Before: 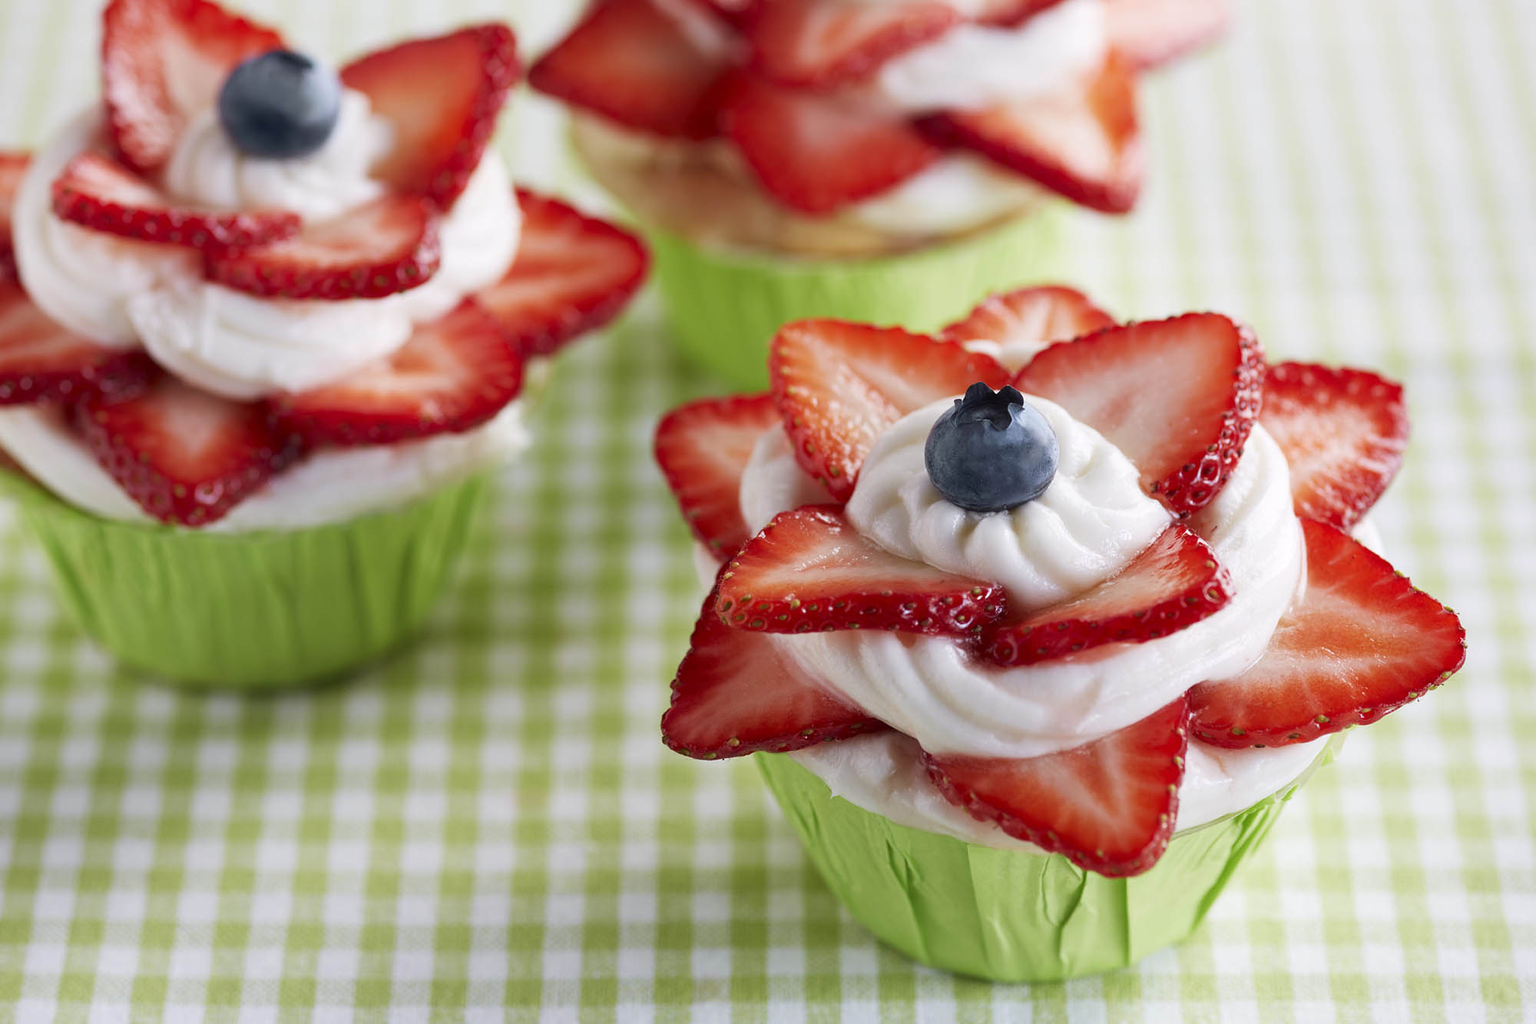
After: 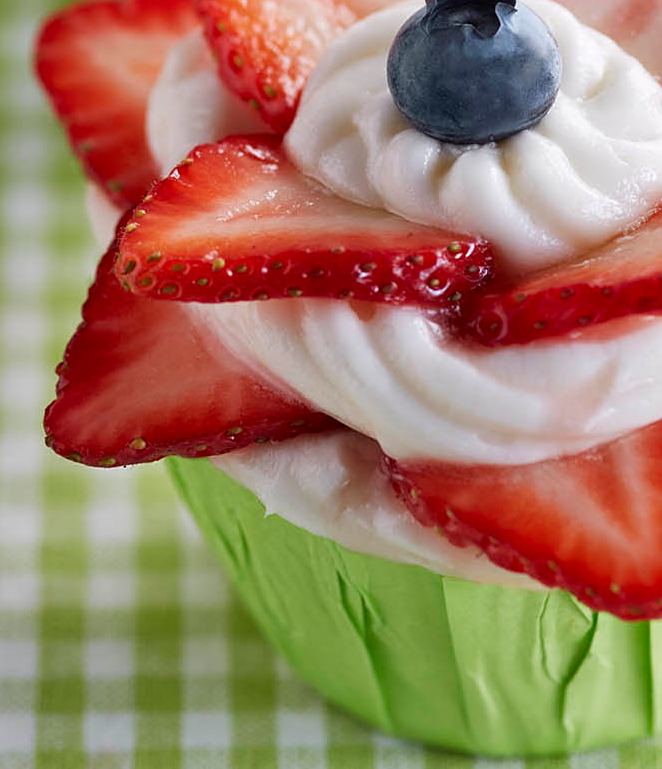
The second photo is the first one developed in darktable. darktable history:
crop: left 40.878%, top 39.176%, right 25.993%, bottom 3.081%
sharpen: amount 0.2
shadows and highlights: soften with gaussian
